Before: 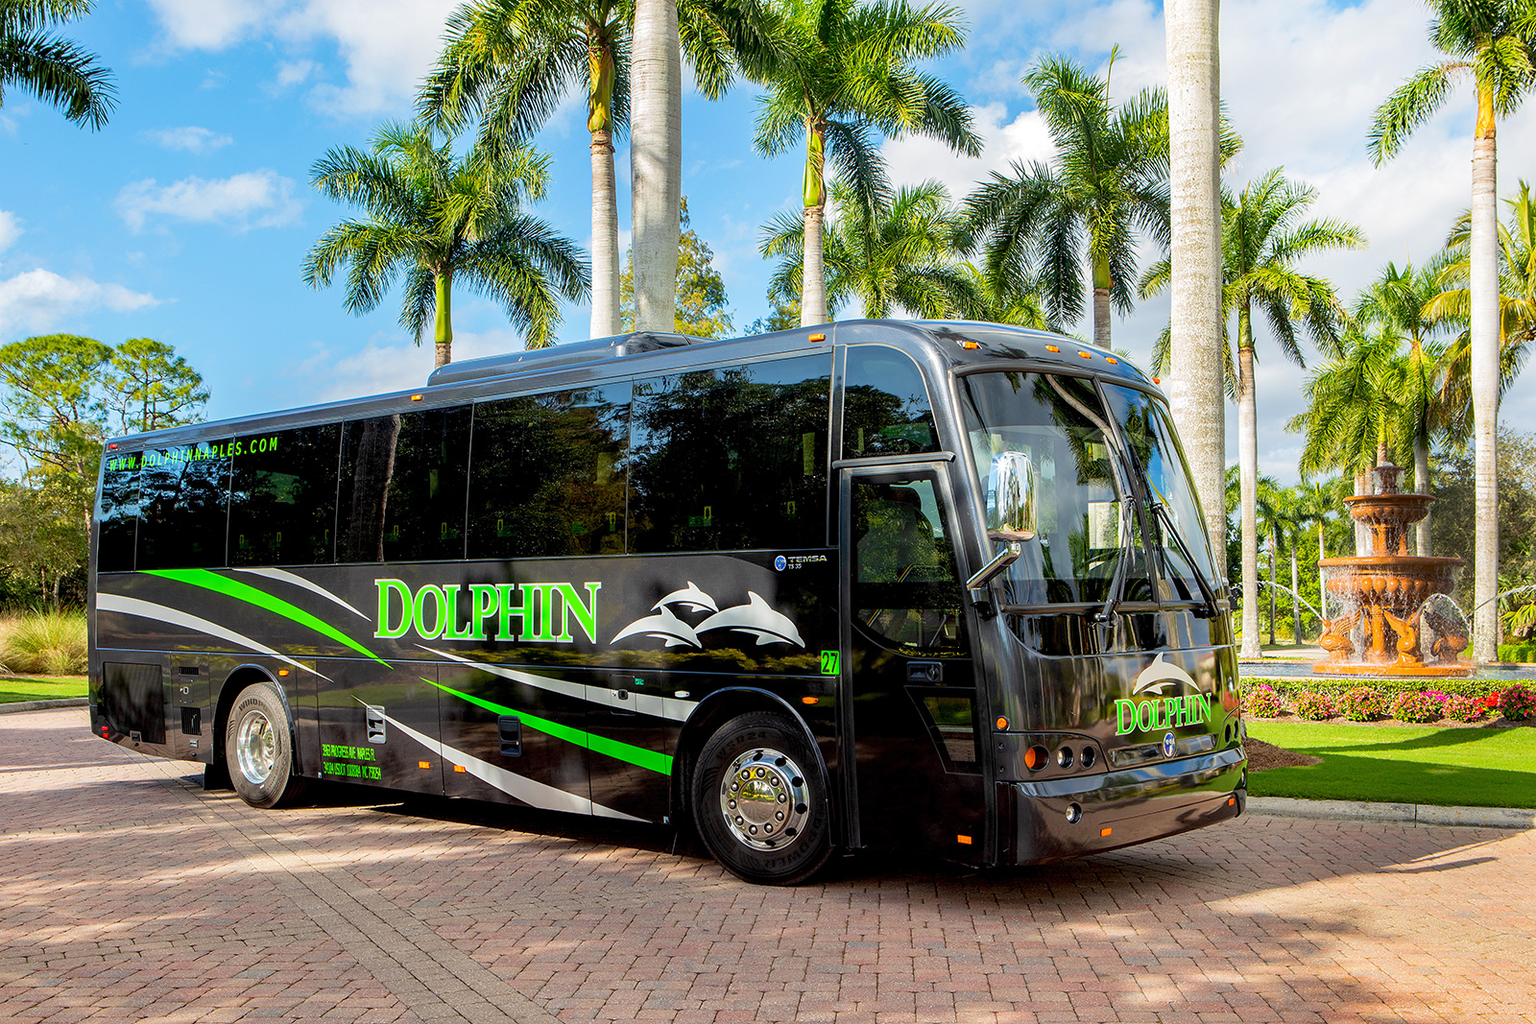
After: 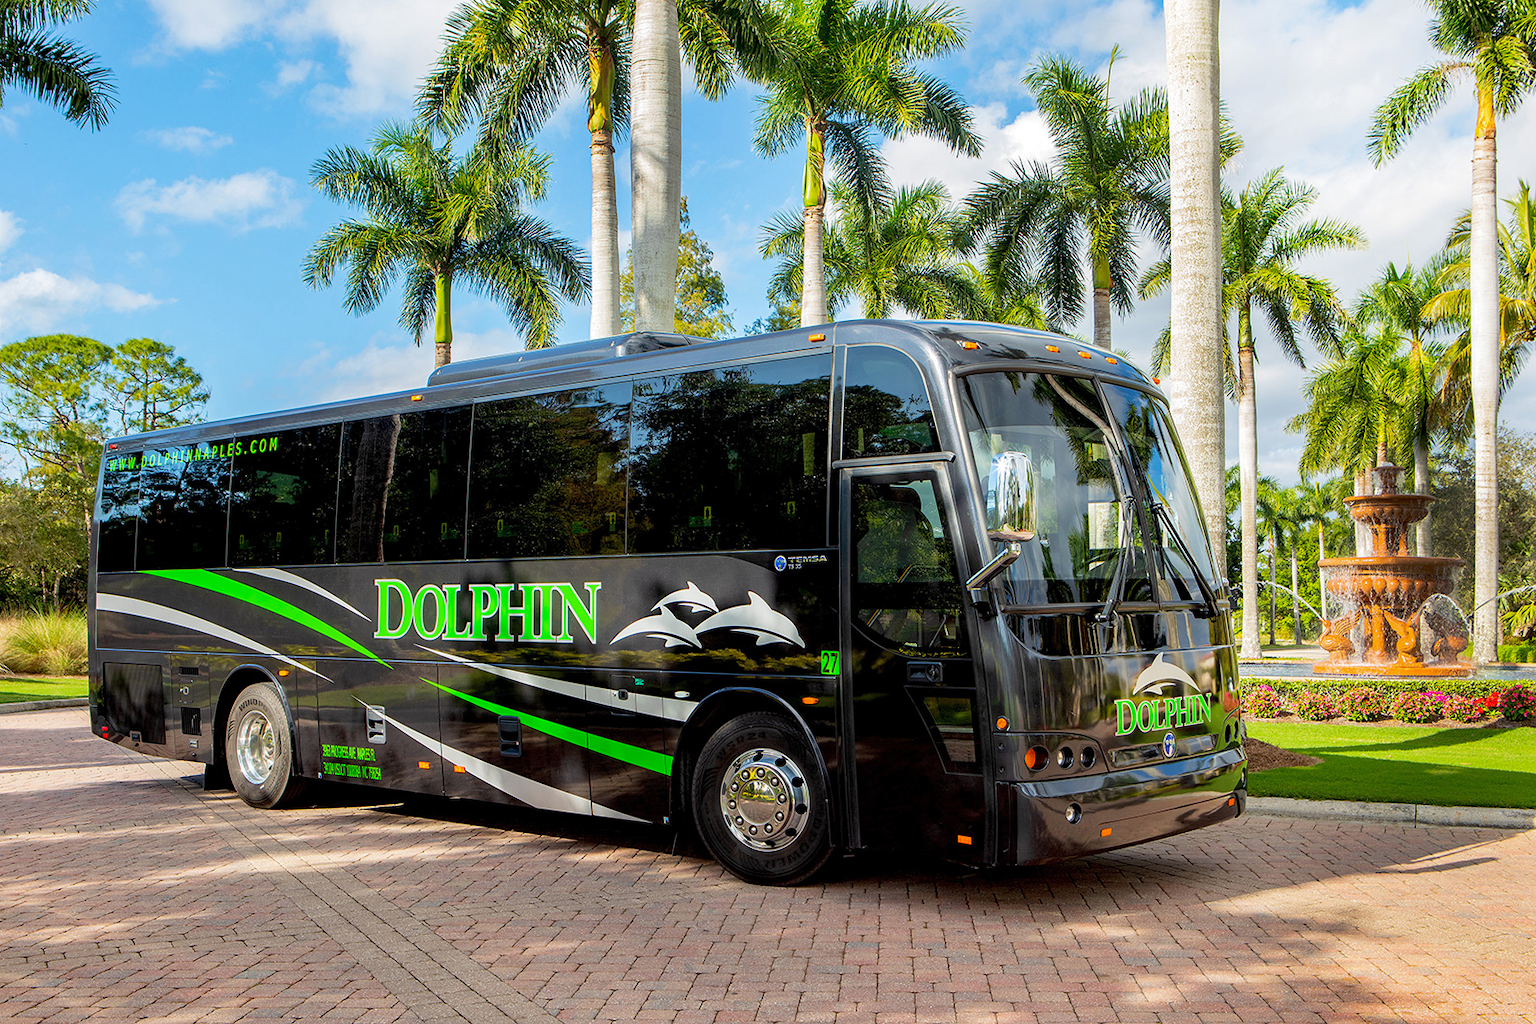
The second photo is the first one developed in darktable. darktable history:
vibrance: on, module defaults
contrast brightness saturation: saturation -0.05
